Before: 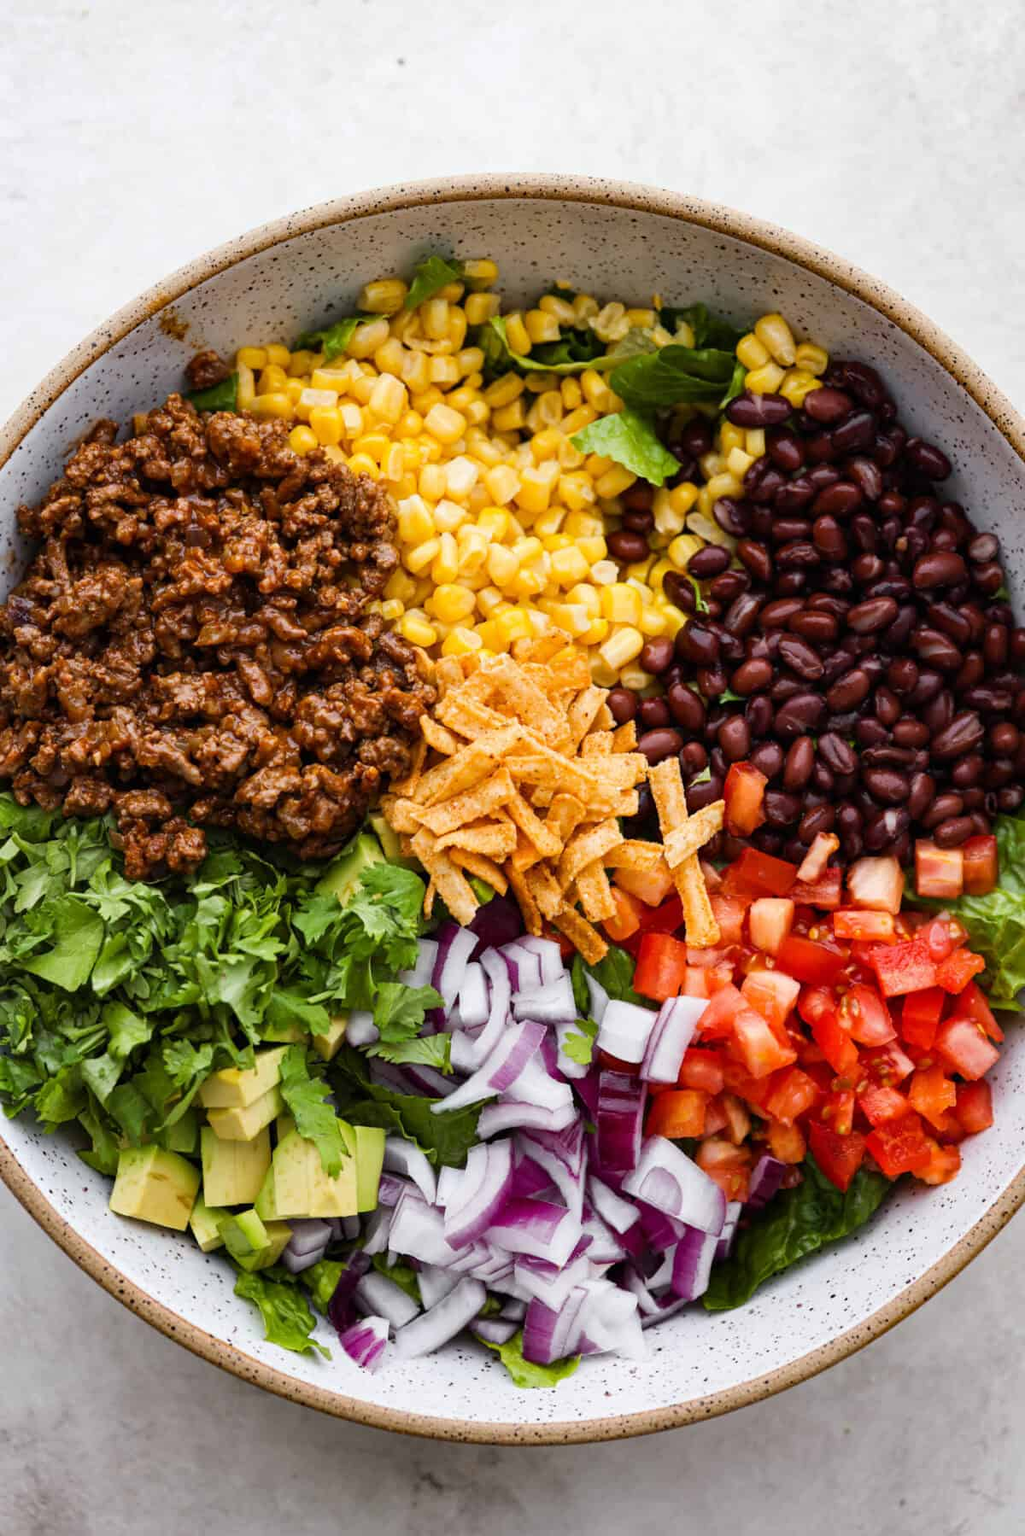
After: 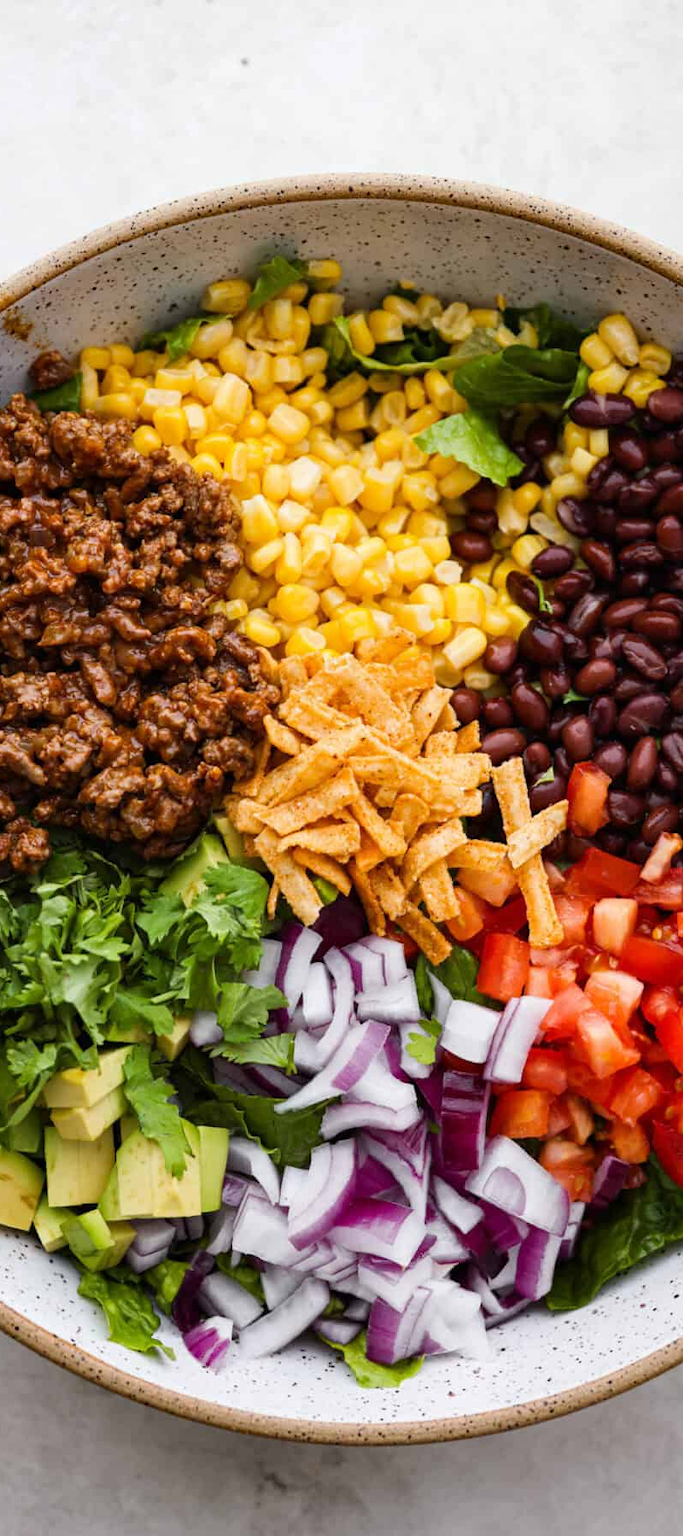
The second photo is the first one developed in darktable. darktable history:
crop and rotate: left 15.313%, right 18.002%
